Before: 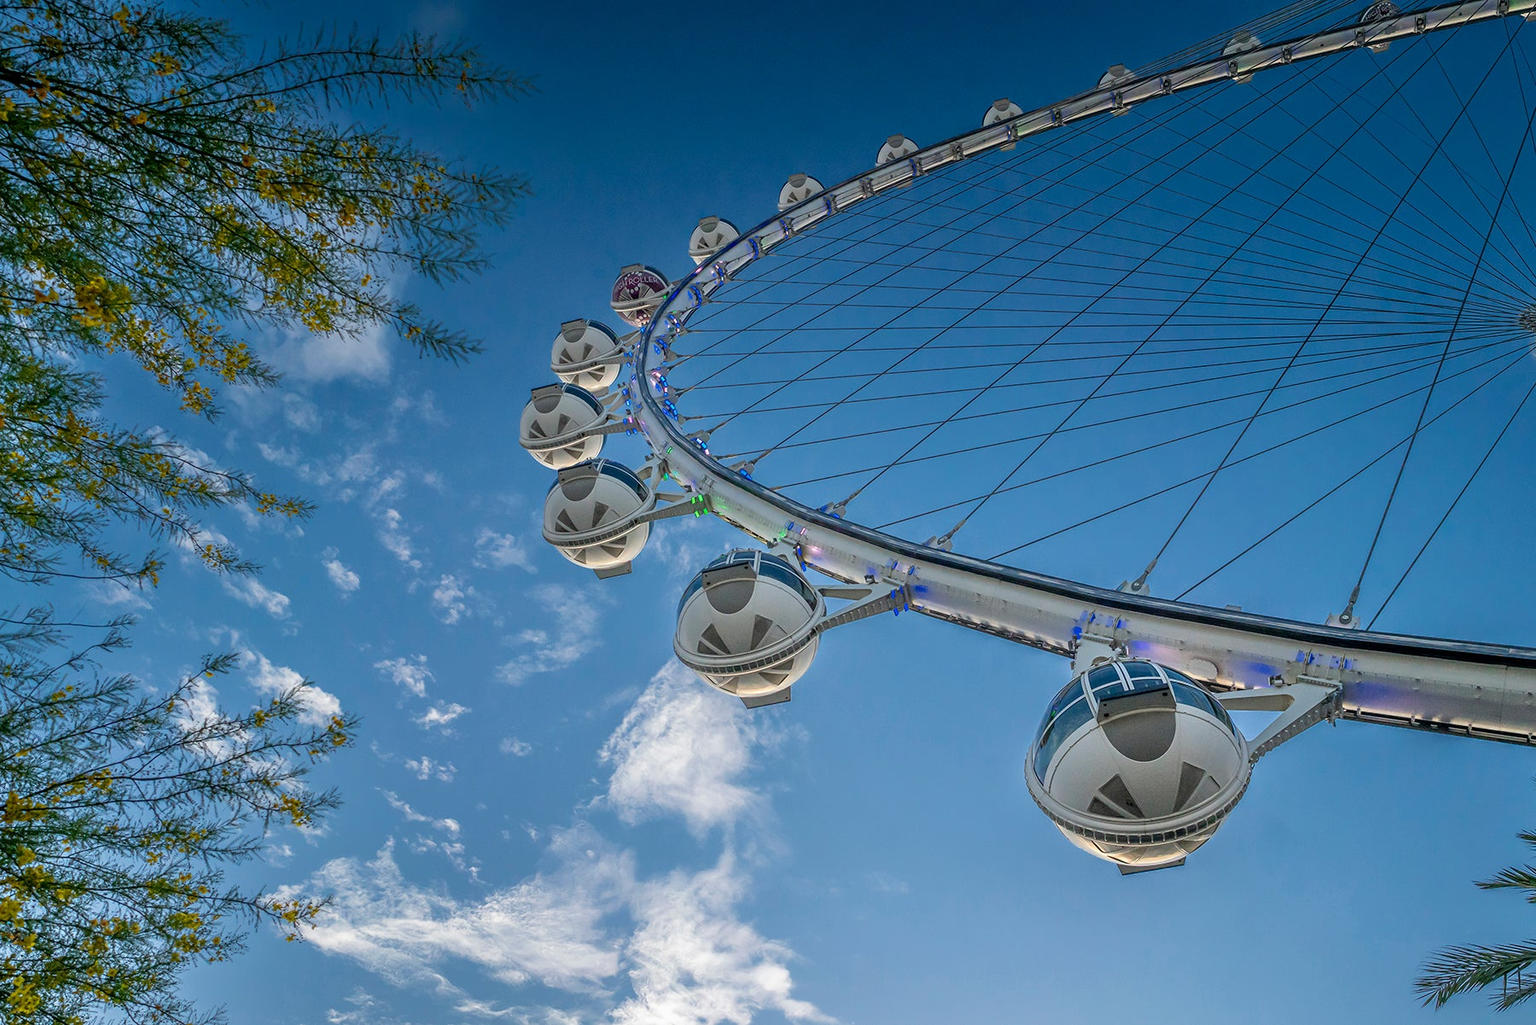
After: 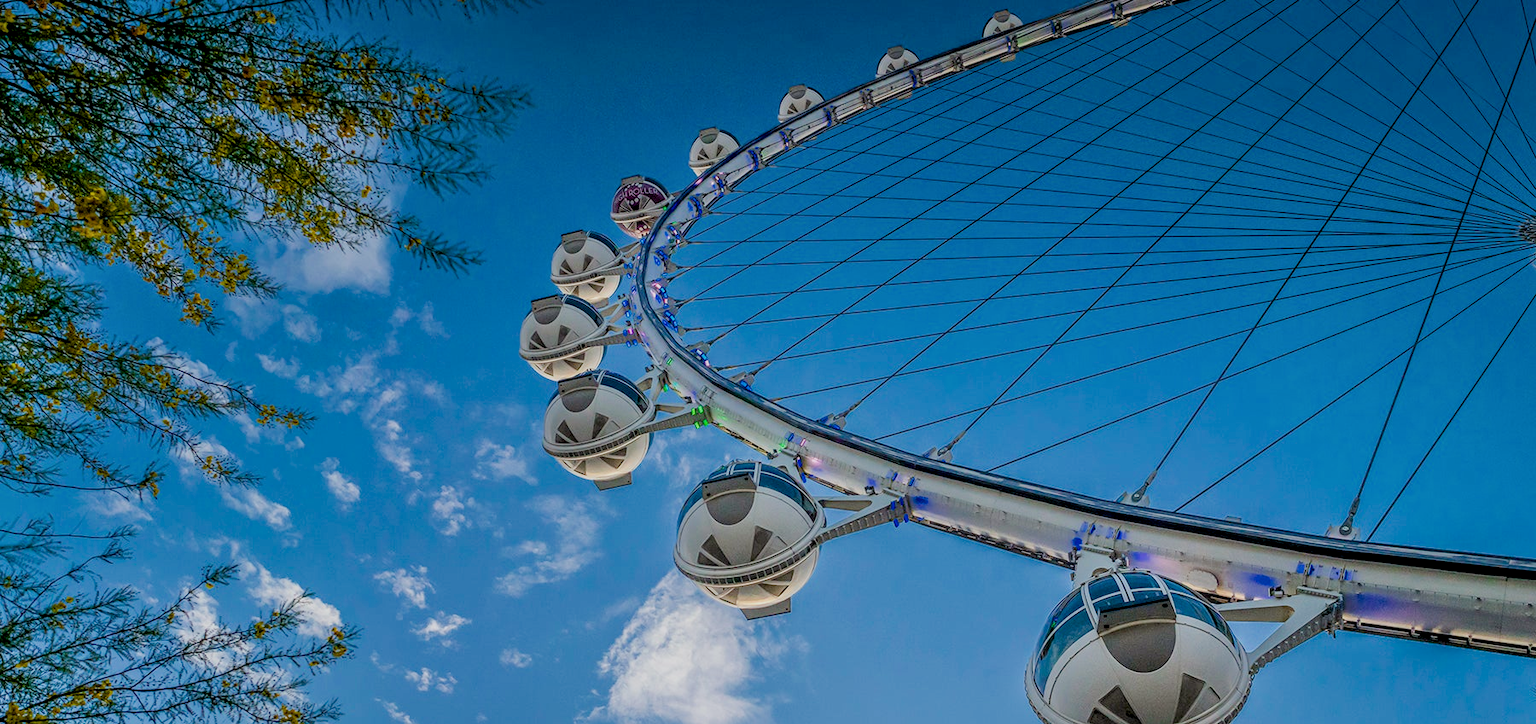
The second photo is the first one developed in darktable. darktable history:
crop and rotate: top 8.682%, bottom 20.597%
color balance rgb: power › chroma 0.318%, power › hue 24.91°, perceptual saturation grading › global saturation 20%, perceptual saturation grading › highlights -14.365%, perceptual saturation grading › shadows 50.035%, global vibrance 20%
filmic rgb: black relative exposure -7.65 EV, white relative exposure 4.56 EV, hardness 3.61, iterations of high-quality reconstruction 0
local contrast: on, module defaults
